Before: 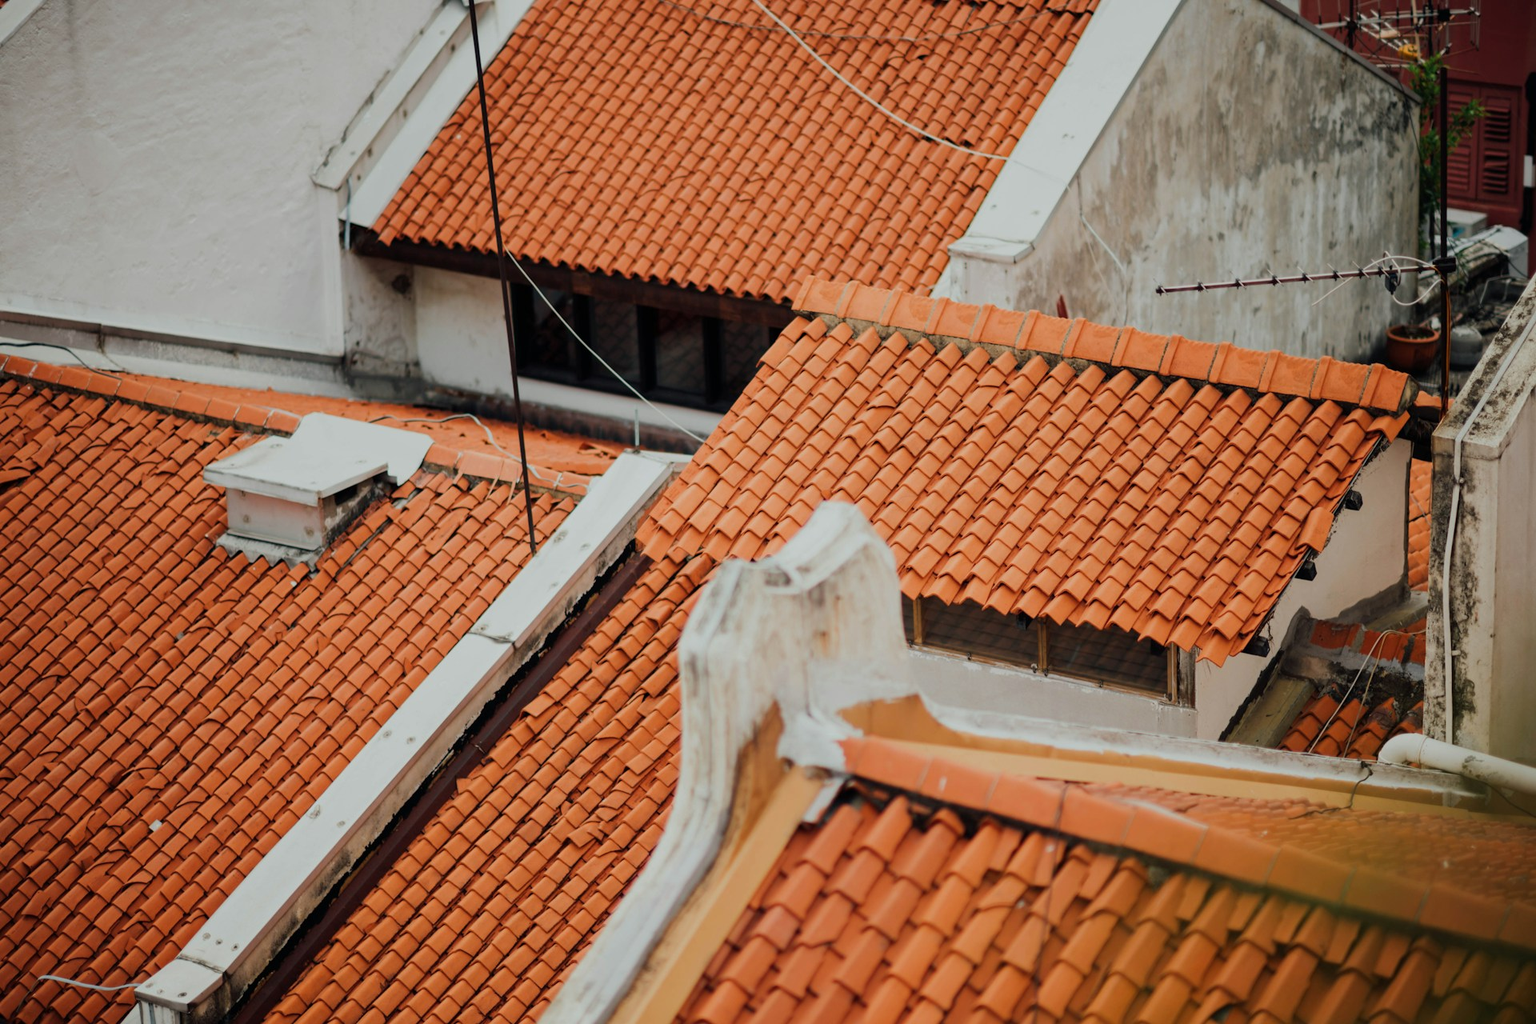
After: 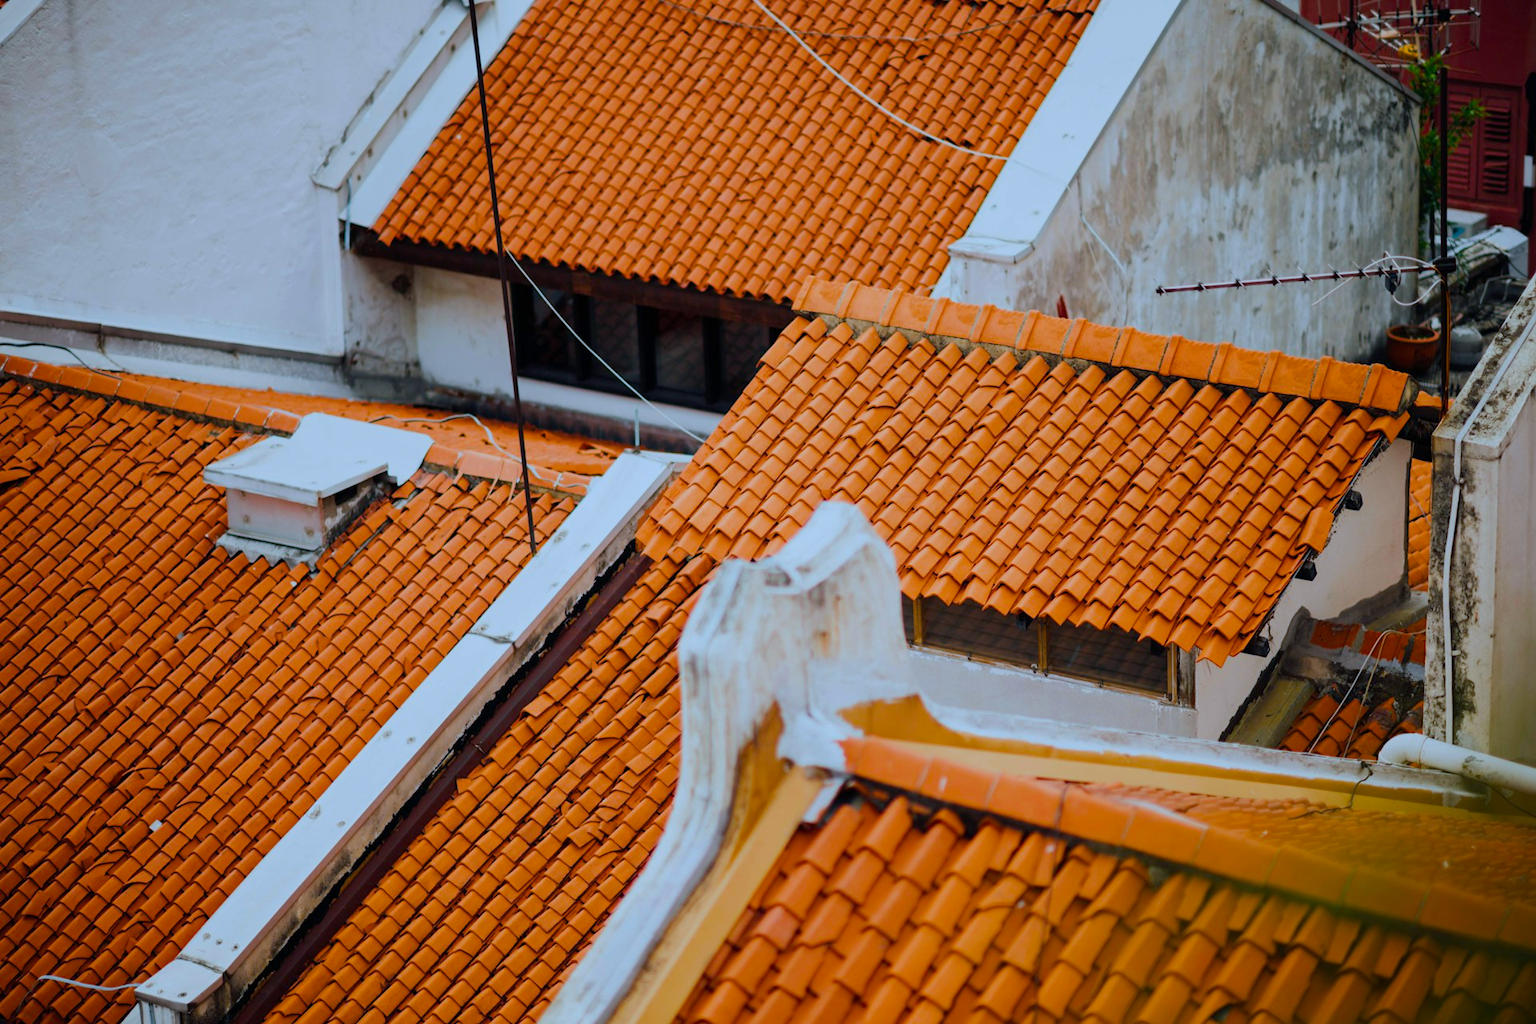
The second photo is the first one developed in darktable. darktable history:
white balance: red 0.926, green 1.003, blue 1.133
color balance rgb: linear chroma grading › global chroma 15%, perceptual saturation grading › global saturation 30%
